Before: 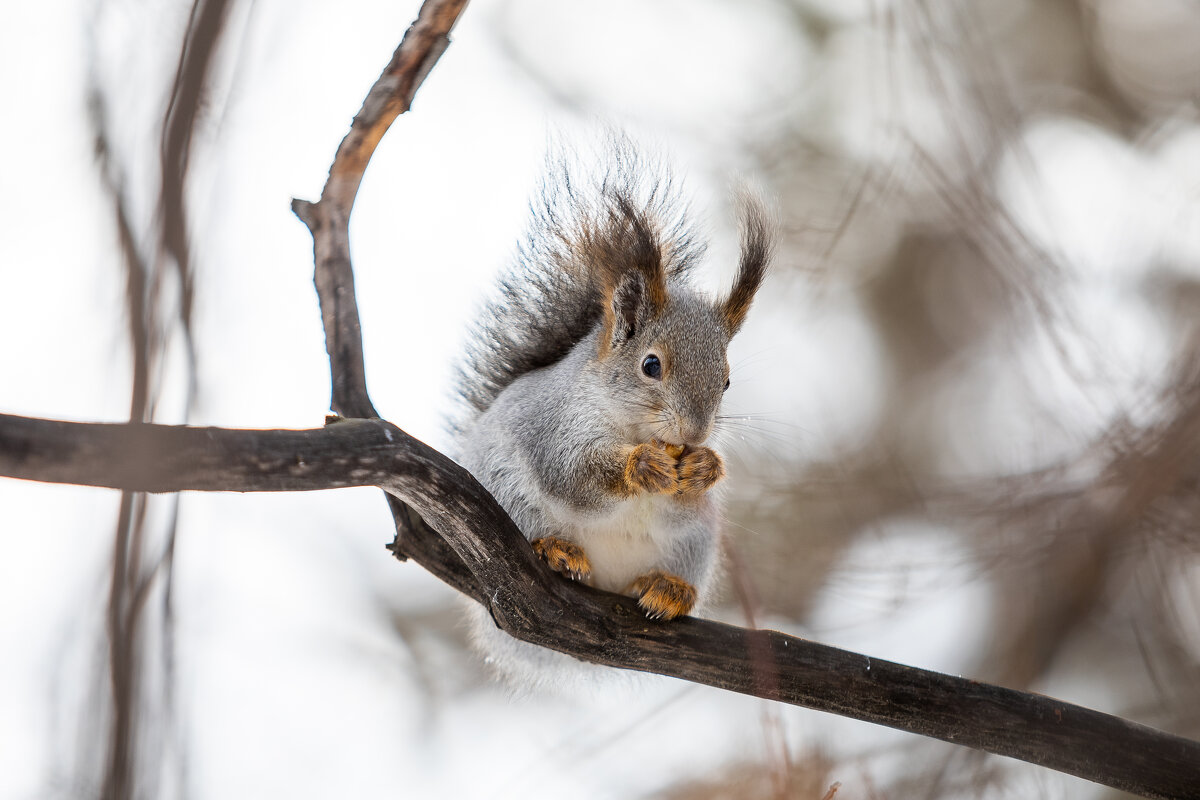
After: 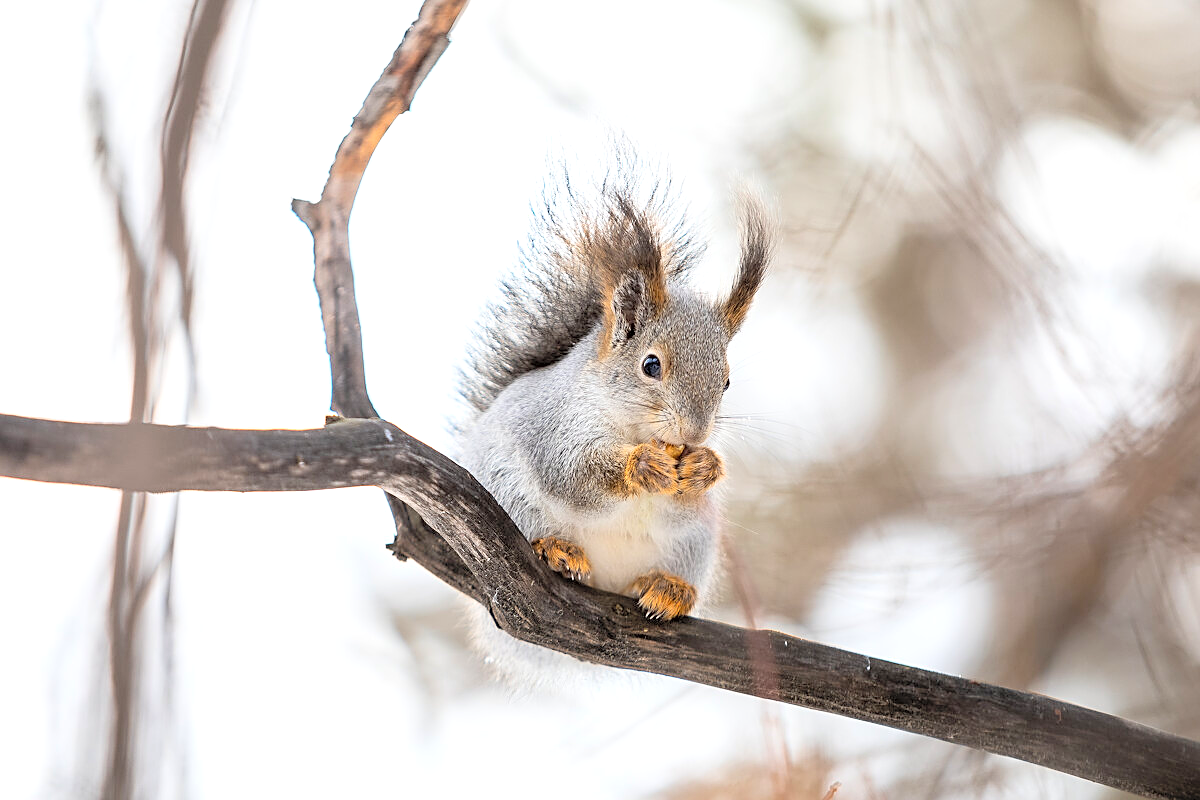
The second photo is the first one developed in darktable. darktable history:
sharpen: on, module defaults
tone equalizer: on, module defaults
contrast brightness saturation: contrast 0.101, brightness 0.291, saturation 0.146
exposure: black level correction 0.001, exposure 0.298 EV, compensate highlight preservation false
